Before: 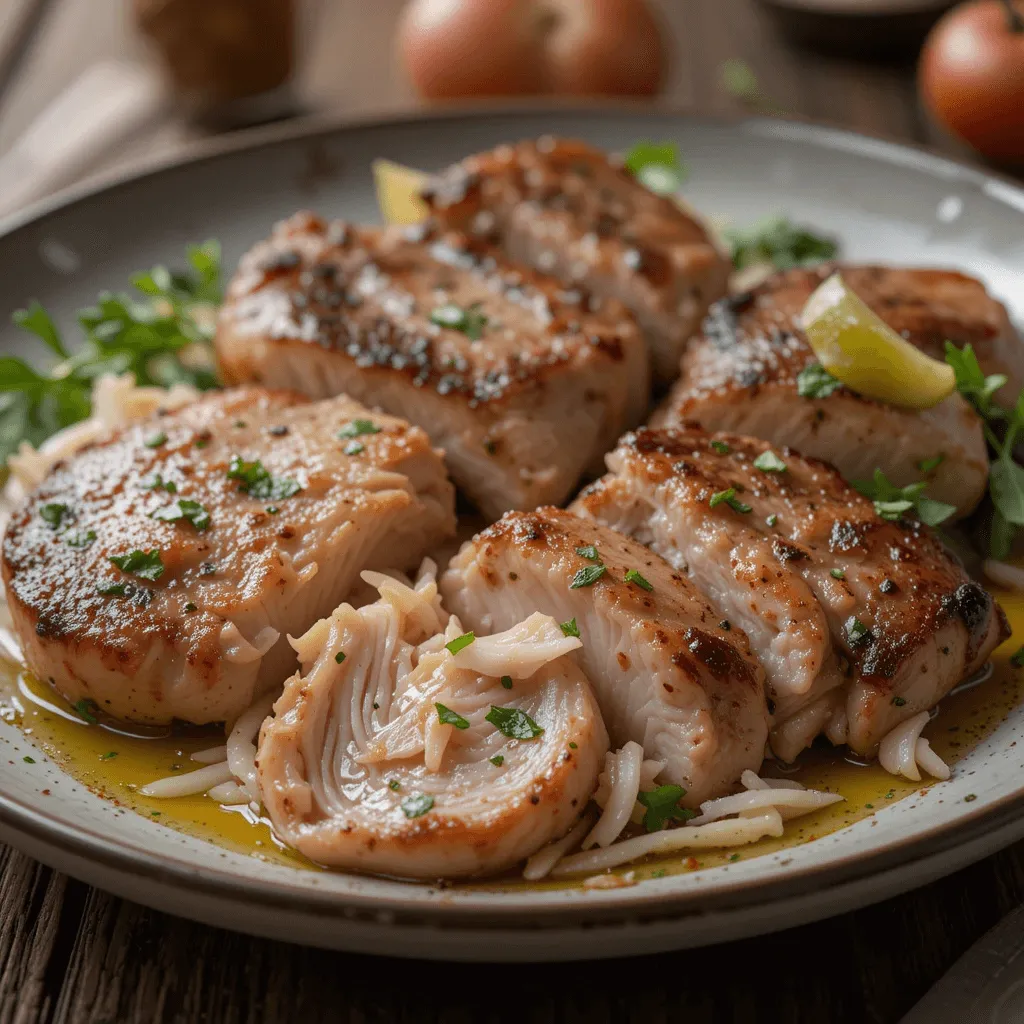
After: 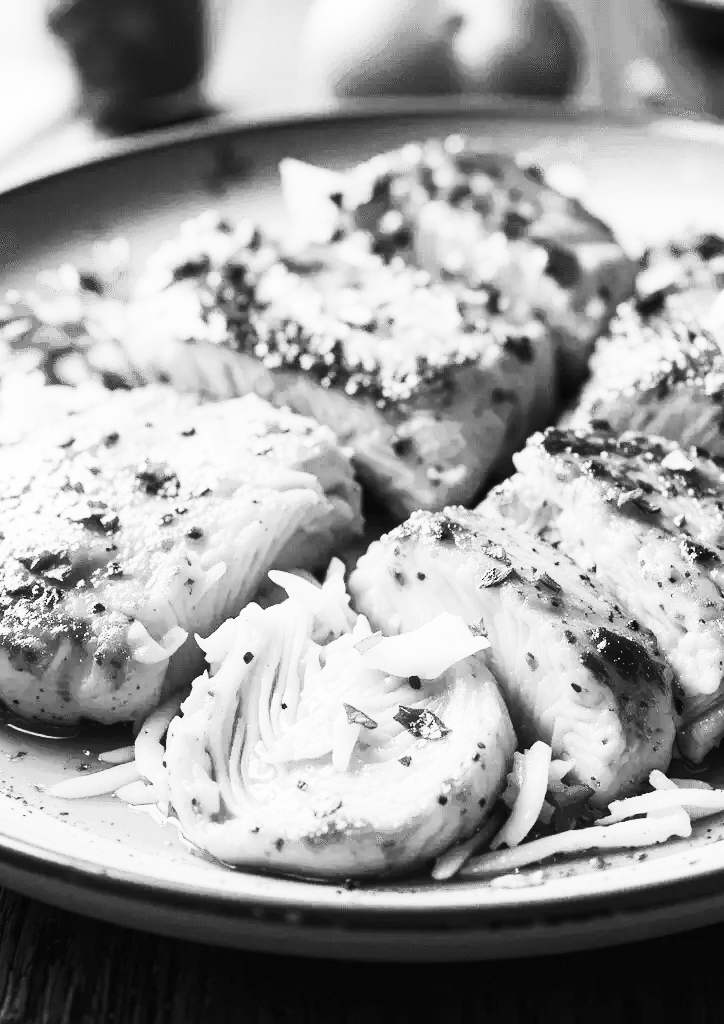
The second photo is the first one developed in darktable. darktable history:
base curve: curves: ch0 [(0, 0) (0.008, 0.007) (0.022, 0.029) (0.048, 0.089) (0.092, 0.197) (0.191, 0.399) (0.275, 0.534) (0.357, 0.65) (0.477, 0.78) (0.542, 0.833) (0.799, 0.973) (1, 1)], preserve colors none
contrast brightness saturation: contrast 0.62, brightness 0.34, saturation 0.14
monochrome: on, module defaults
crop and rotate: left 9.061%, right 20.142%
